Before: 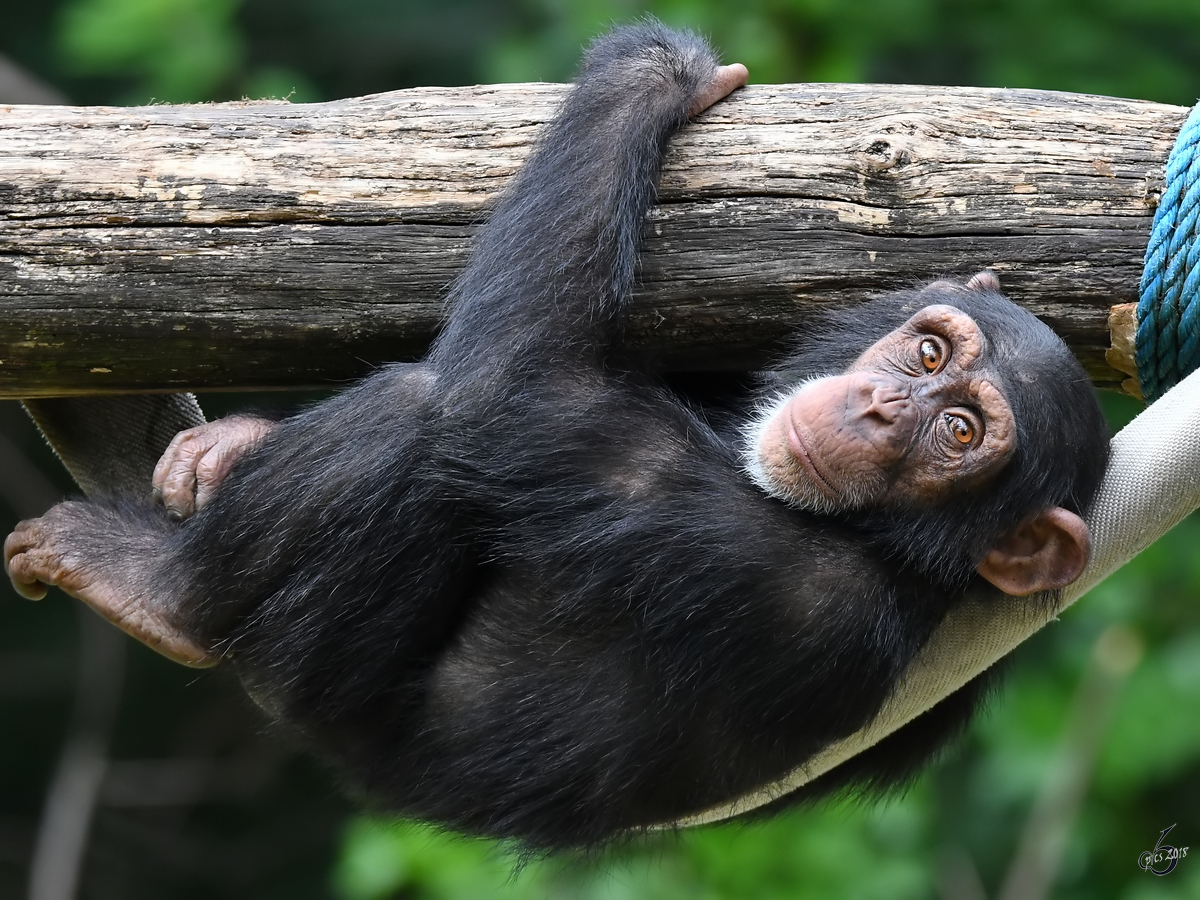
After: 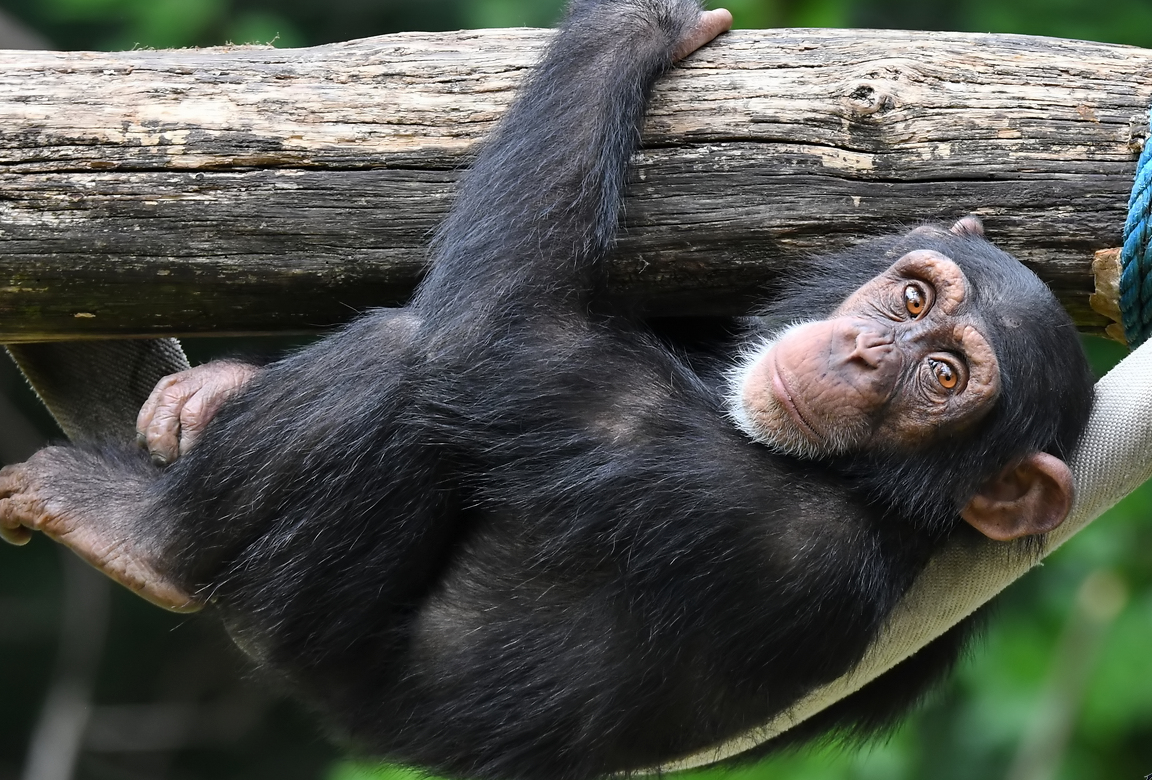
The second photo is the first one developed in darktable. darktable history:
crop: left 1.412%, top 6.117%, right 1.4%, bottom 6.944%
shadows and highlights: radius 126.74, shadows 30.3, highlights -31.04, low approximation 0.01, soften with gaussian
